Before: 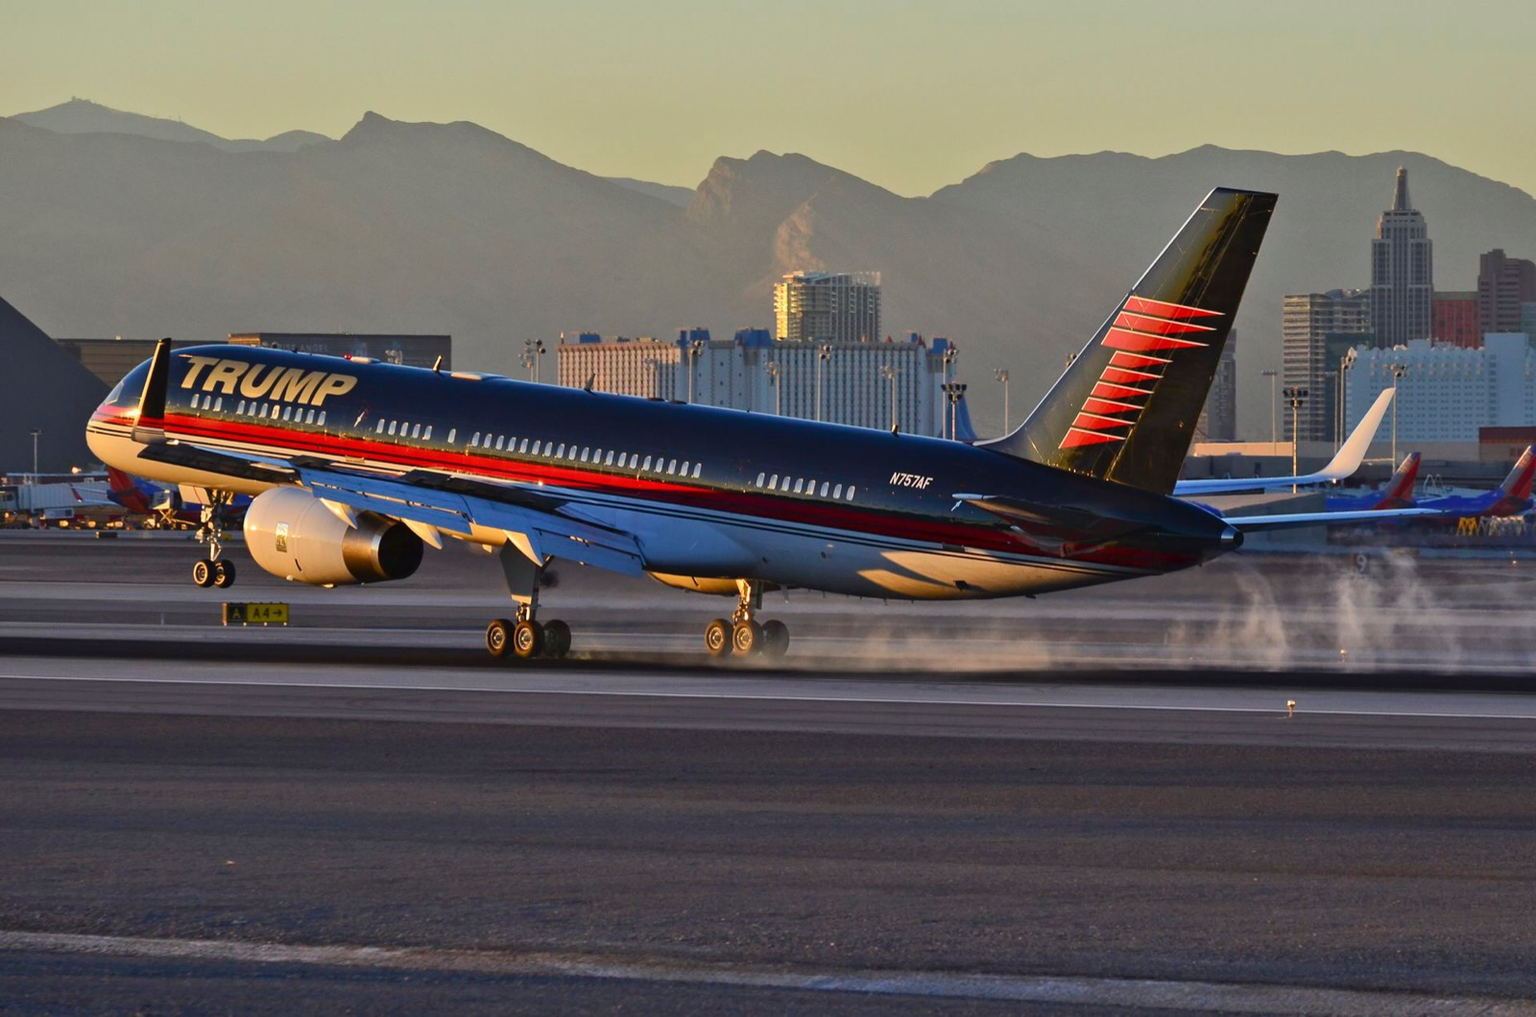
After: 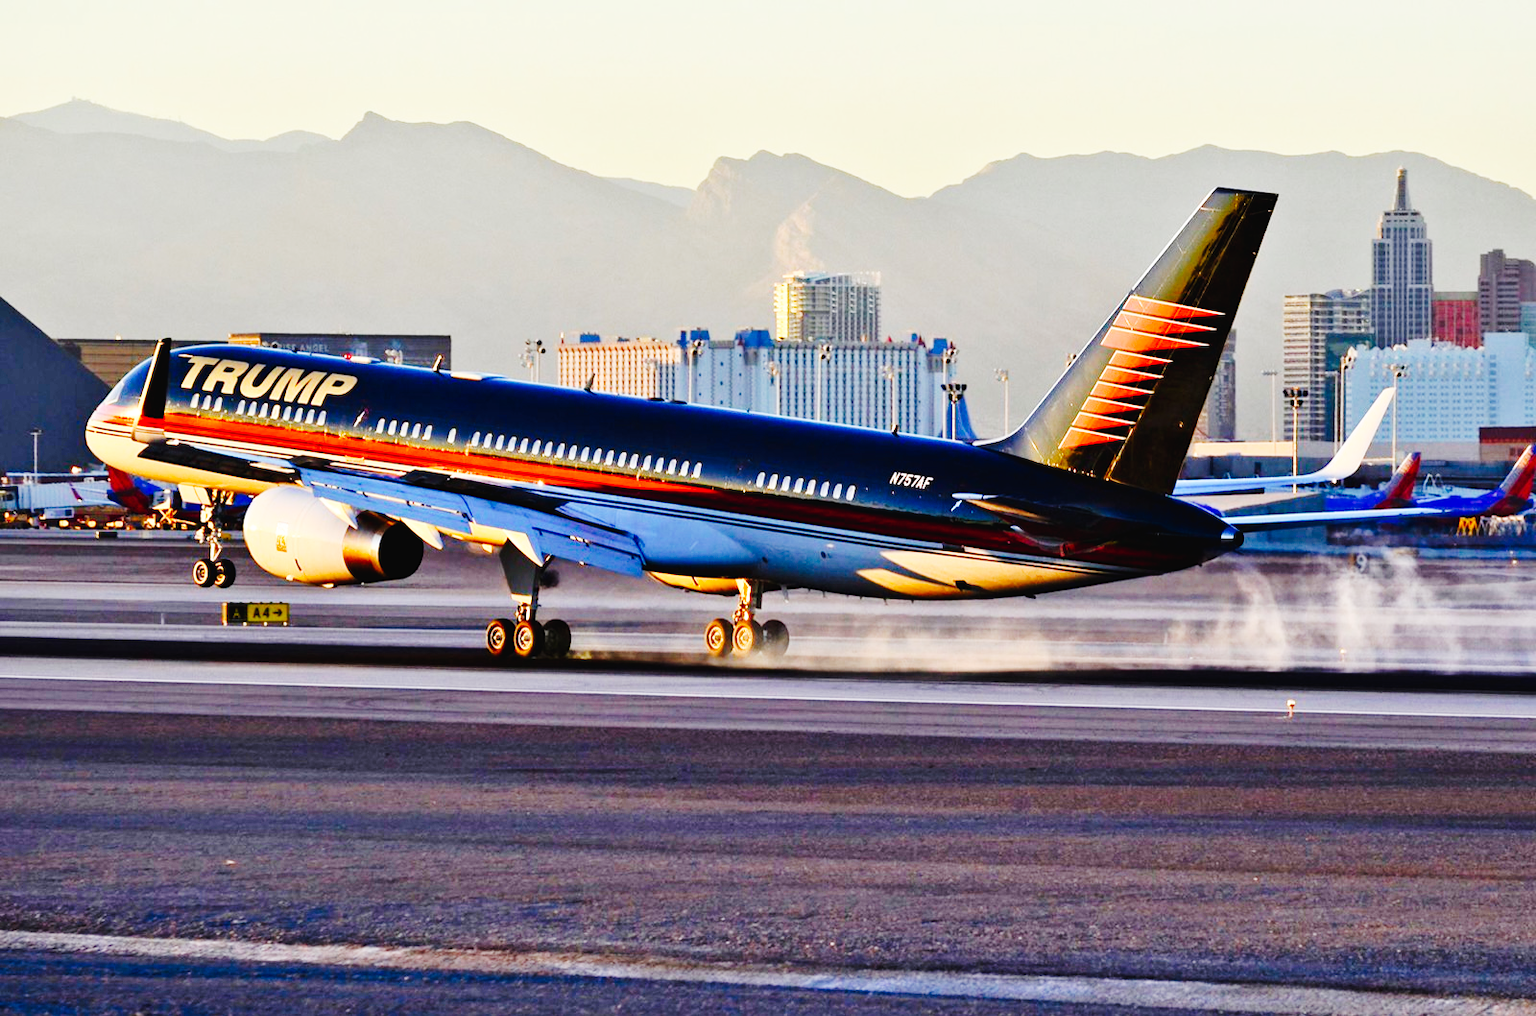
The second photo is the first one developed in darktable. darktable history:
base curve: curves: ch0 [(0, 0) (0.007, 0.004) (0.027, 0.03) (0.046, 0.07) (0.207, 0.54) (0.442, 0.872) (0.673, 0.972) (1, 1)], preserve colors none
tone curve: curves: ch0 [(0, 0) (0.003, 0.019) (0.011, 0.021) (0.025, 0.023) (0.044, 0.026) (0.069, 0.037) (0.1, 0.059) (0.136, 0.088) (0.177, 0.138) (0.224, 0.199) (0.277, 0.279) (0.335, 0.376) (0.399, 0.481) (0.468, 0.581) (0.543, 0.658) (0.623, 0.735) (0.709, 0.8) (0.801, 0.861) (0.898, 0.928) (1, 1)], preserve colors none
